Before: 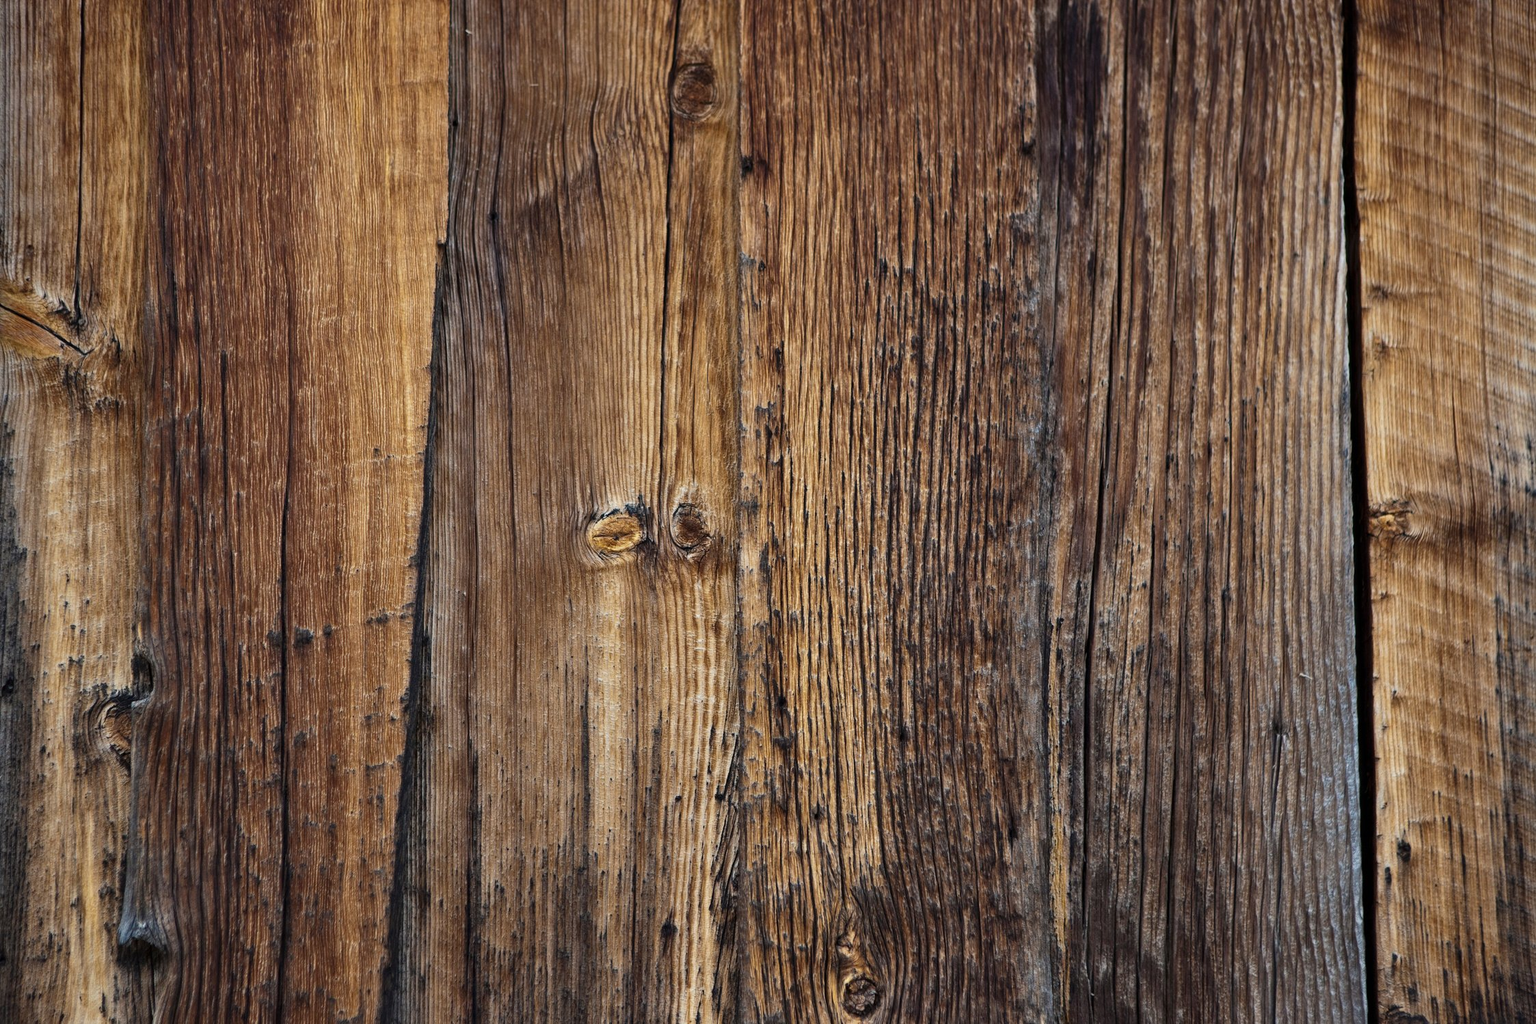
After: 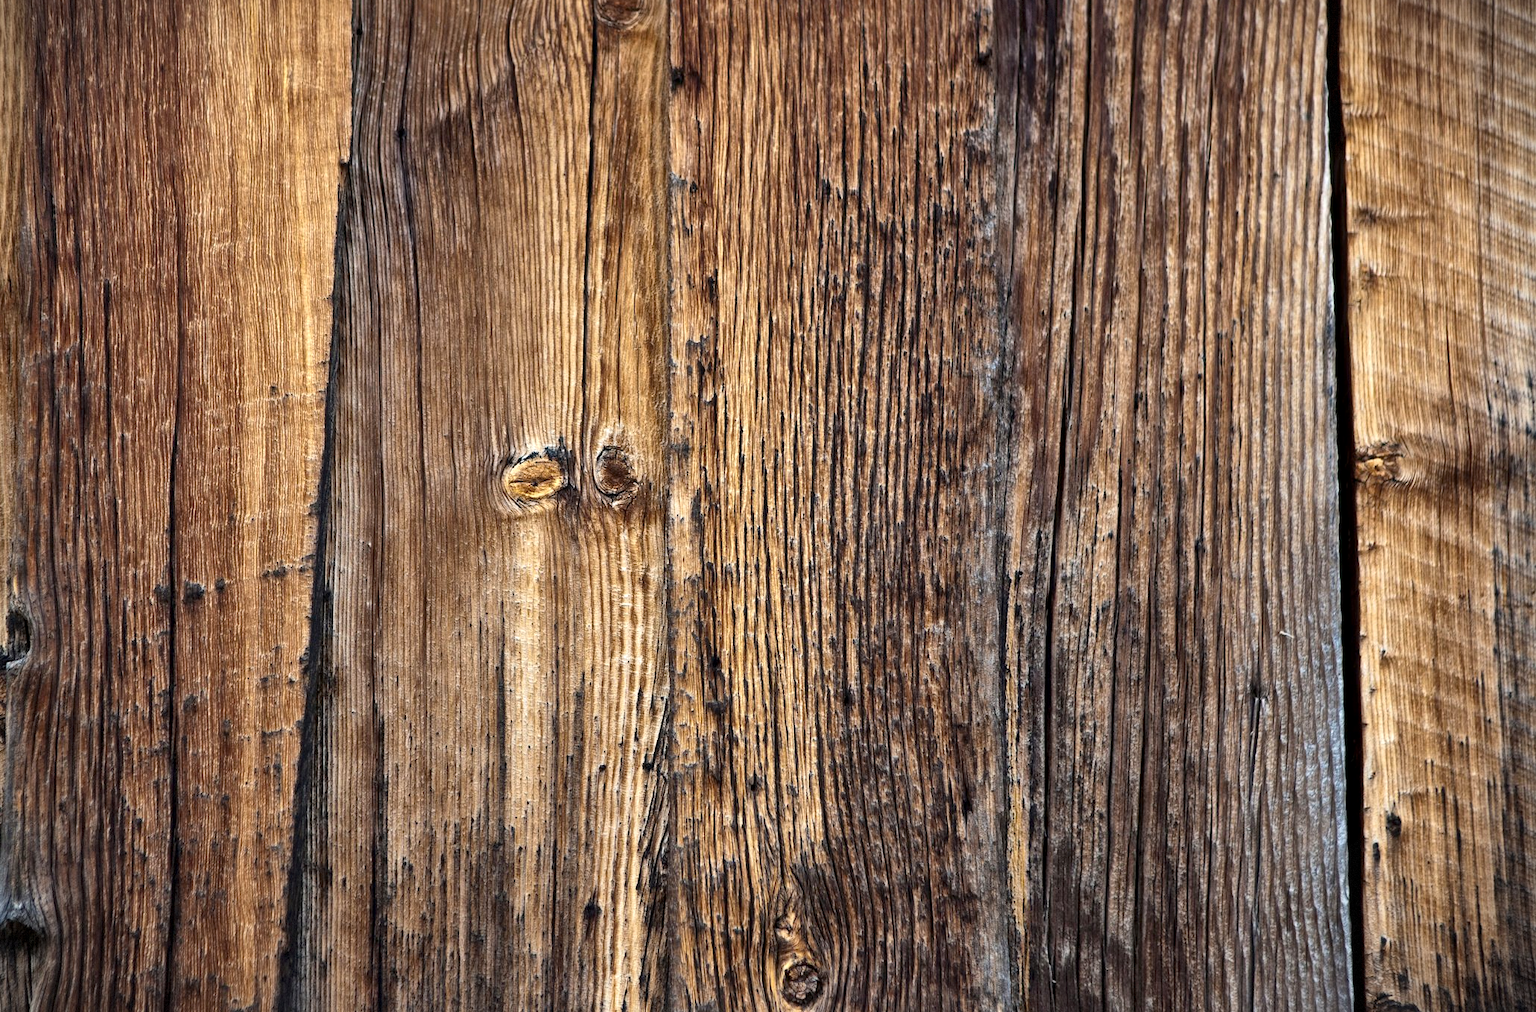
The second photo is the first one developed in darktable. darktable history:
local contrast: mode bilateral grid, contrast 20, coarseness 50, detail 140%, midtone range 0.2
crop and rotate: left 8.262%, top 9.226%
exposure: black level correction 0.001, exposure 0.5 EV, compensate exposure bias true, compensate highlight preservation false
vignetting: fall-off start 100%, brightness -0.406, saturation -0.3, width/height ratio 1.324, dithering 8-bit output, unbound false
color balance rgb: global vibrance -1%, saturation formula JzAzBz (2021)
